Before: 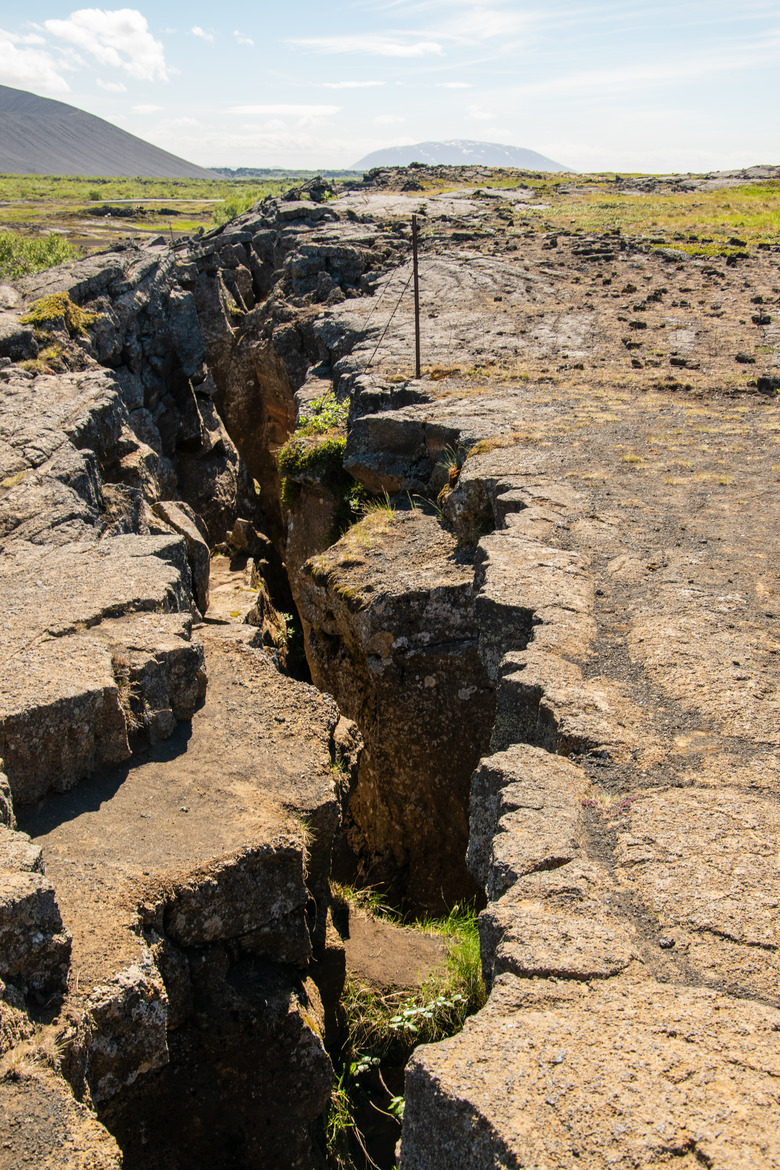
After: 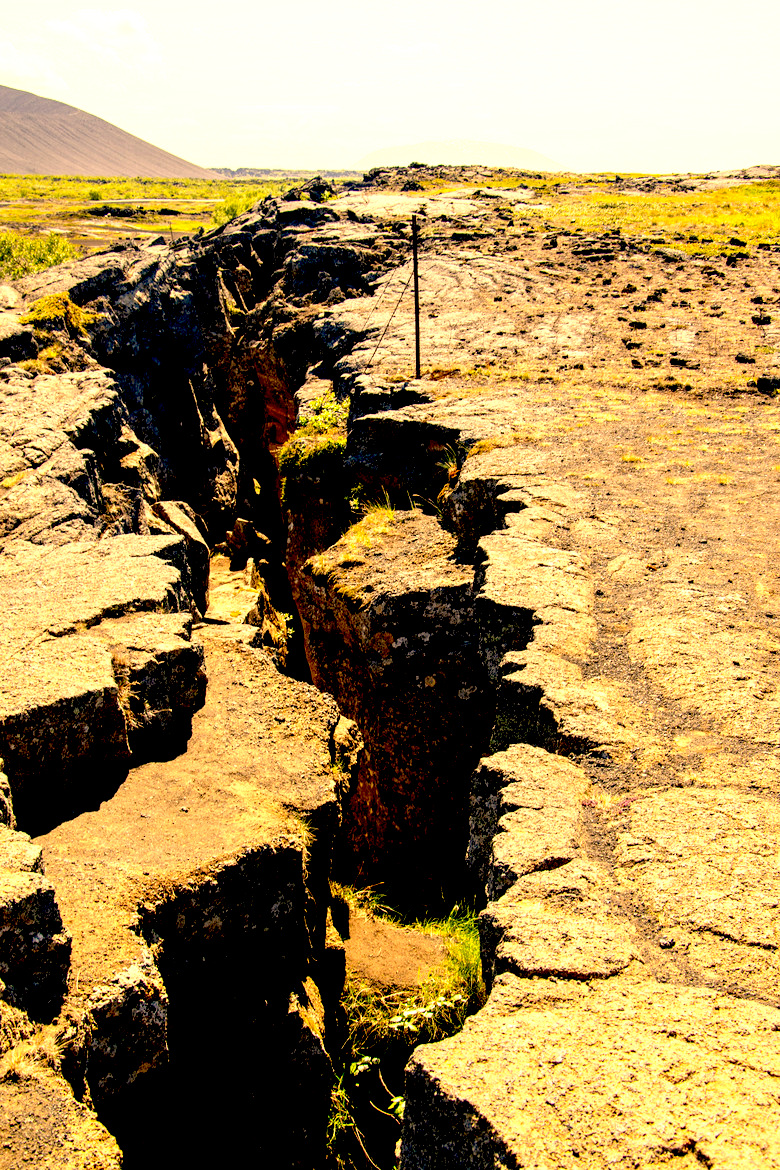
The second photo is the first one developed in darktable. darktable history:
exposure: black level correction 0.035, exposure 0.9 EV, compensate highlight preservation false
color correction: highlights a* 15, highlights b* 31.55
